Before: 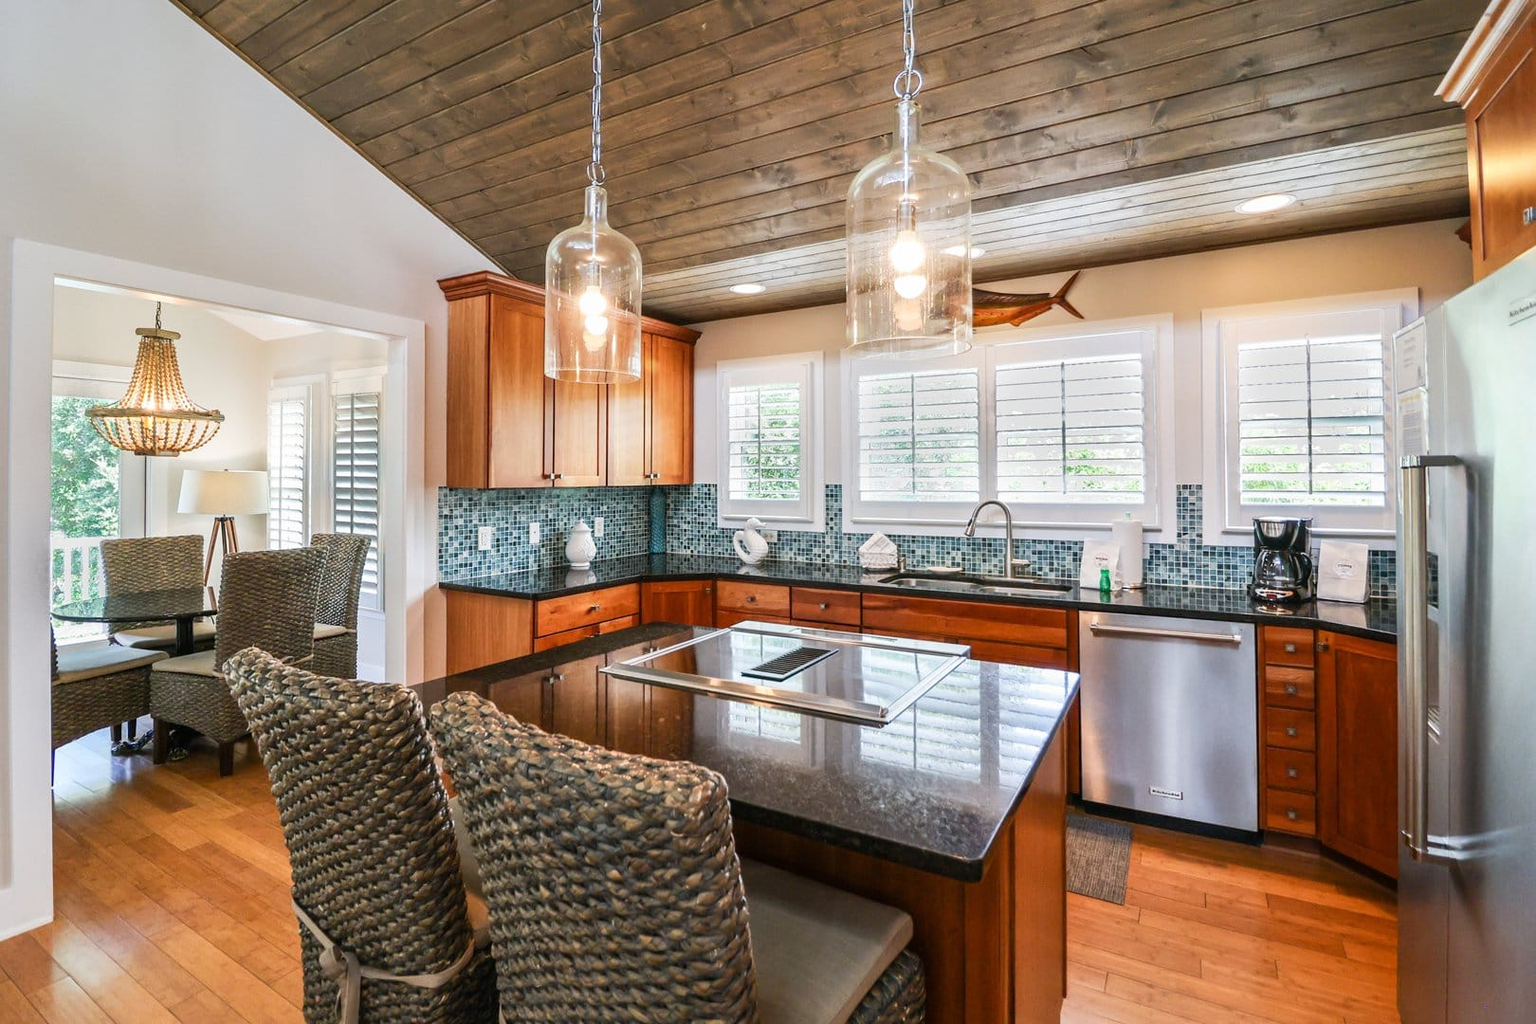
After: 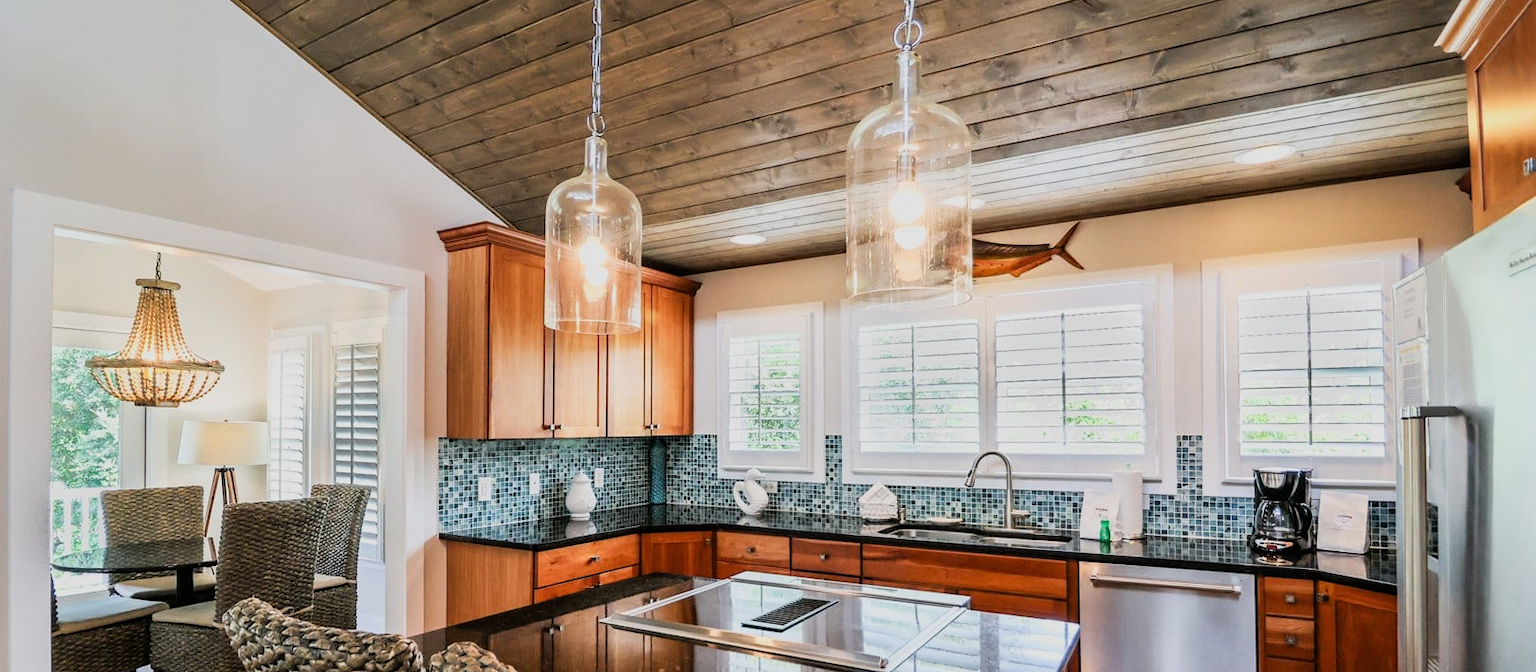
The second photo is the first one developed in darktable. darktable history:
crop and rotate: top 4.848%, bottom 29.503%
filmic rgb: black relative exposure -11.88 EV, white relative exposure 5.43 EV, threshold 3 EV, hardness 4.49, latitude 50%, contrast 1.14, color science v5 (2021), contrast in shadows safe, contrast in highlights safe, enable highlight reconstruction true
rotate and perspective: automatic cropping original format, crop left 0, crop top 0
